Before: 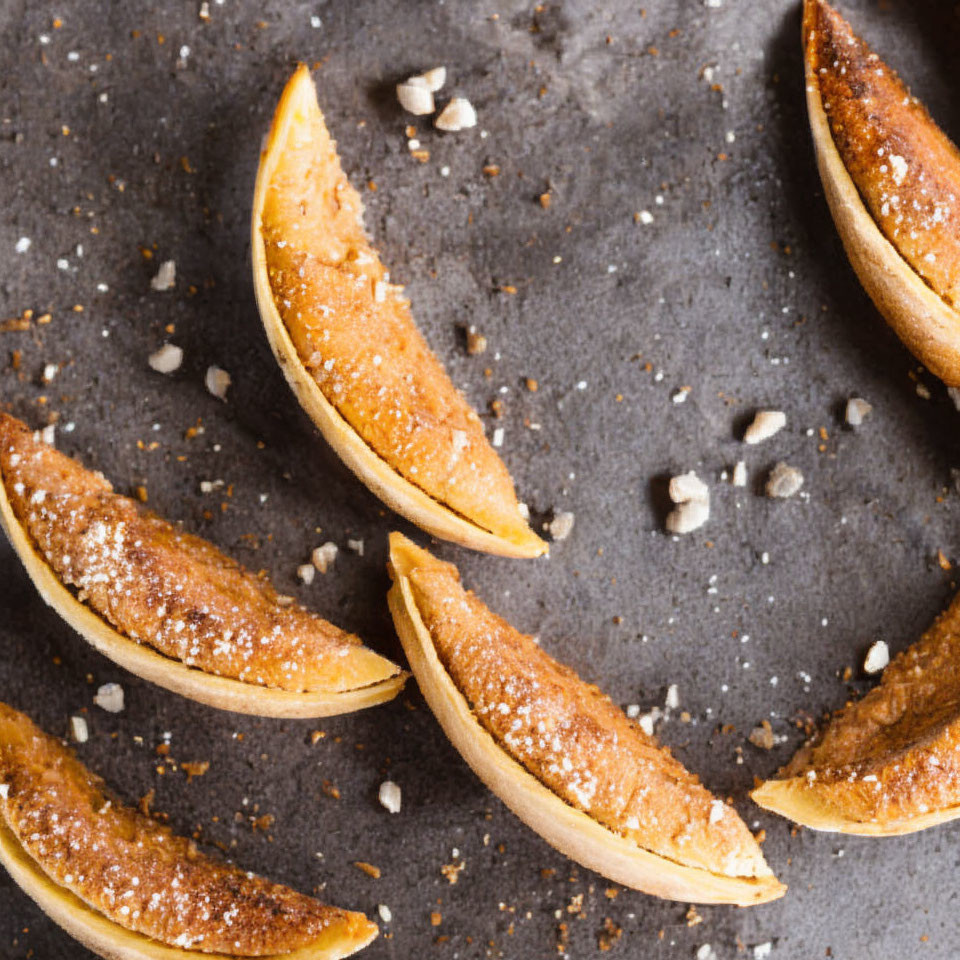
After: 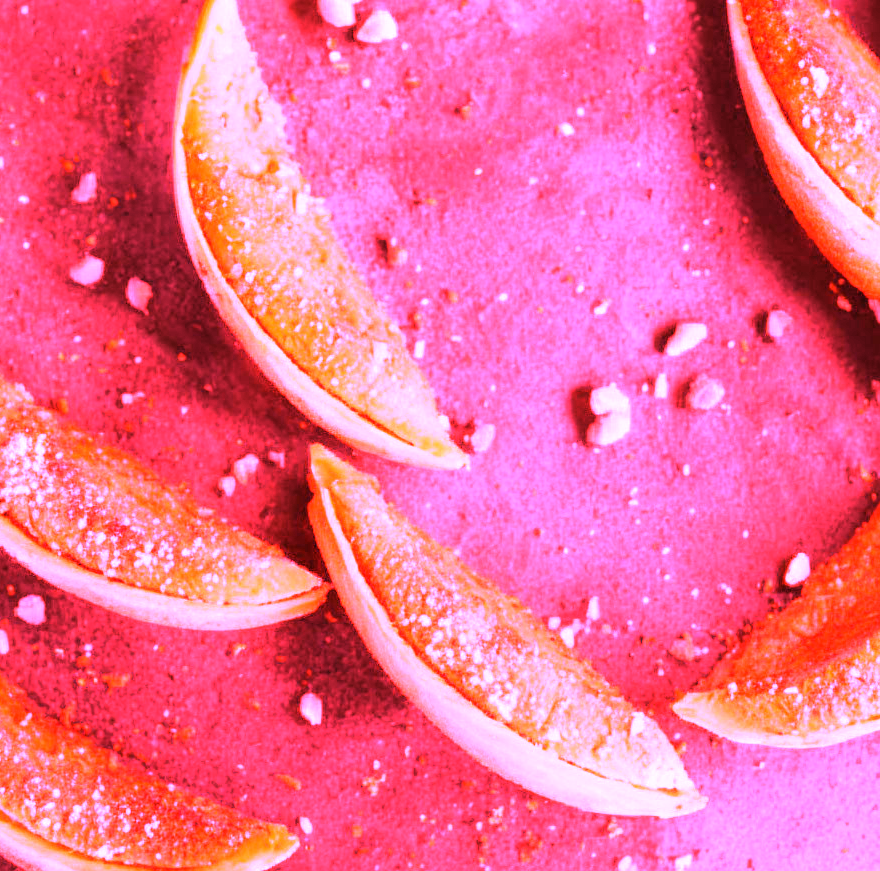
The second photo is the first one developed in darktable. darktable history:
crop and rotate: left 8.262%, top 9.226%
white balance: red 4.26, blue 1.802
